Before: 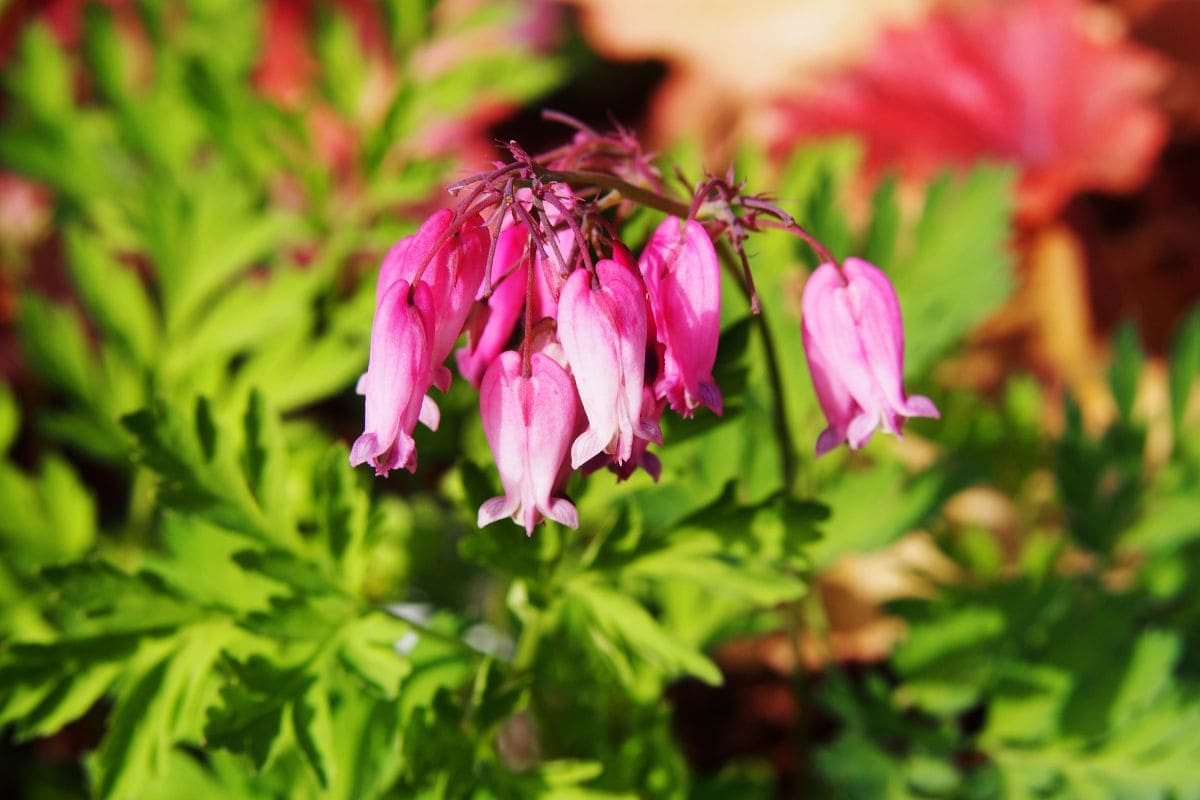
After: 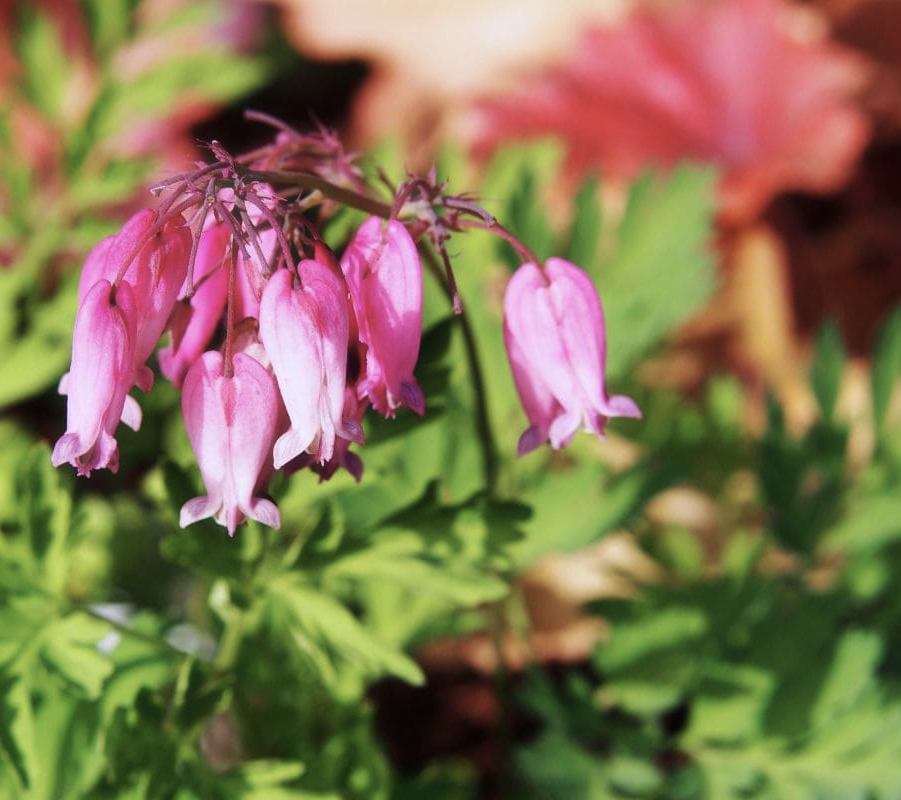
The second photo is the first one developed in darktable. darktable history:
crop and rotate: left 24.845%
color correction: highlights b* -0.053, saturation 0.802
haze removal: strength -0.101, adaptive false
color calibration: gray › normalize channels true, illuminant as shot in camera, x 0.358, y 0.373, temperature 4628.91 K, gamut compression 0.019
